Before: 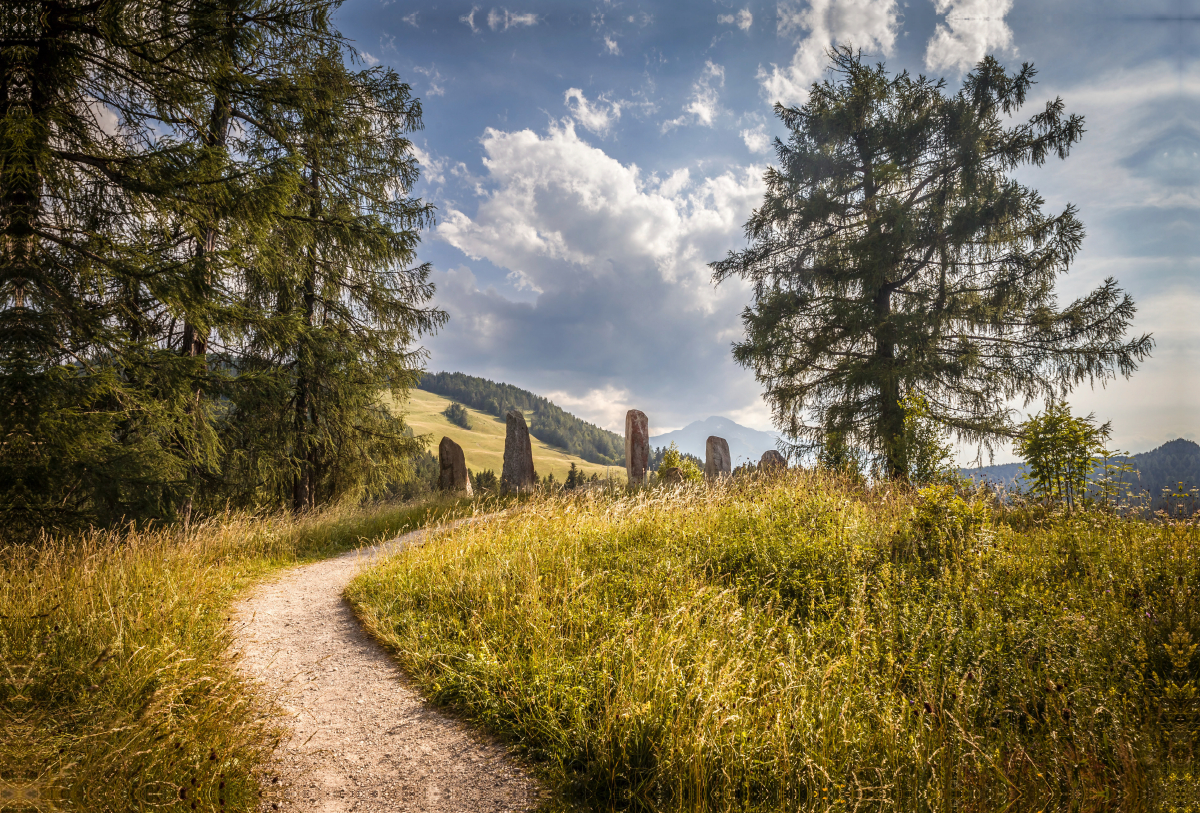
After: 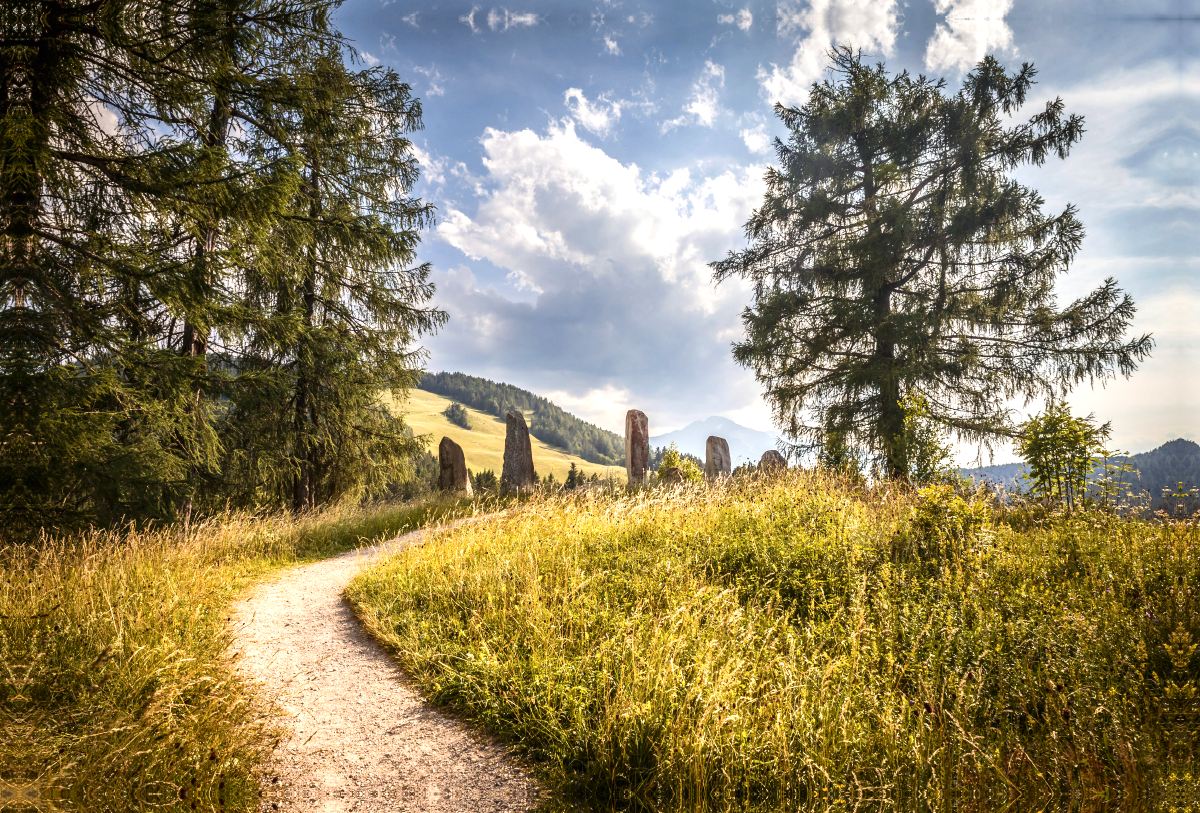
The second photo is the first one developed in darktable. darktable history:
exposure: black level correction 0, exposure 0.5 EV, compensate highlight preservation false
contrast brightness saturation: contrast 0.14
